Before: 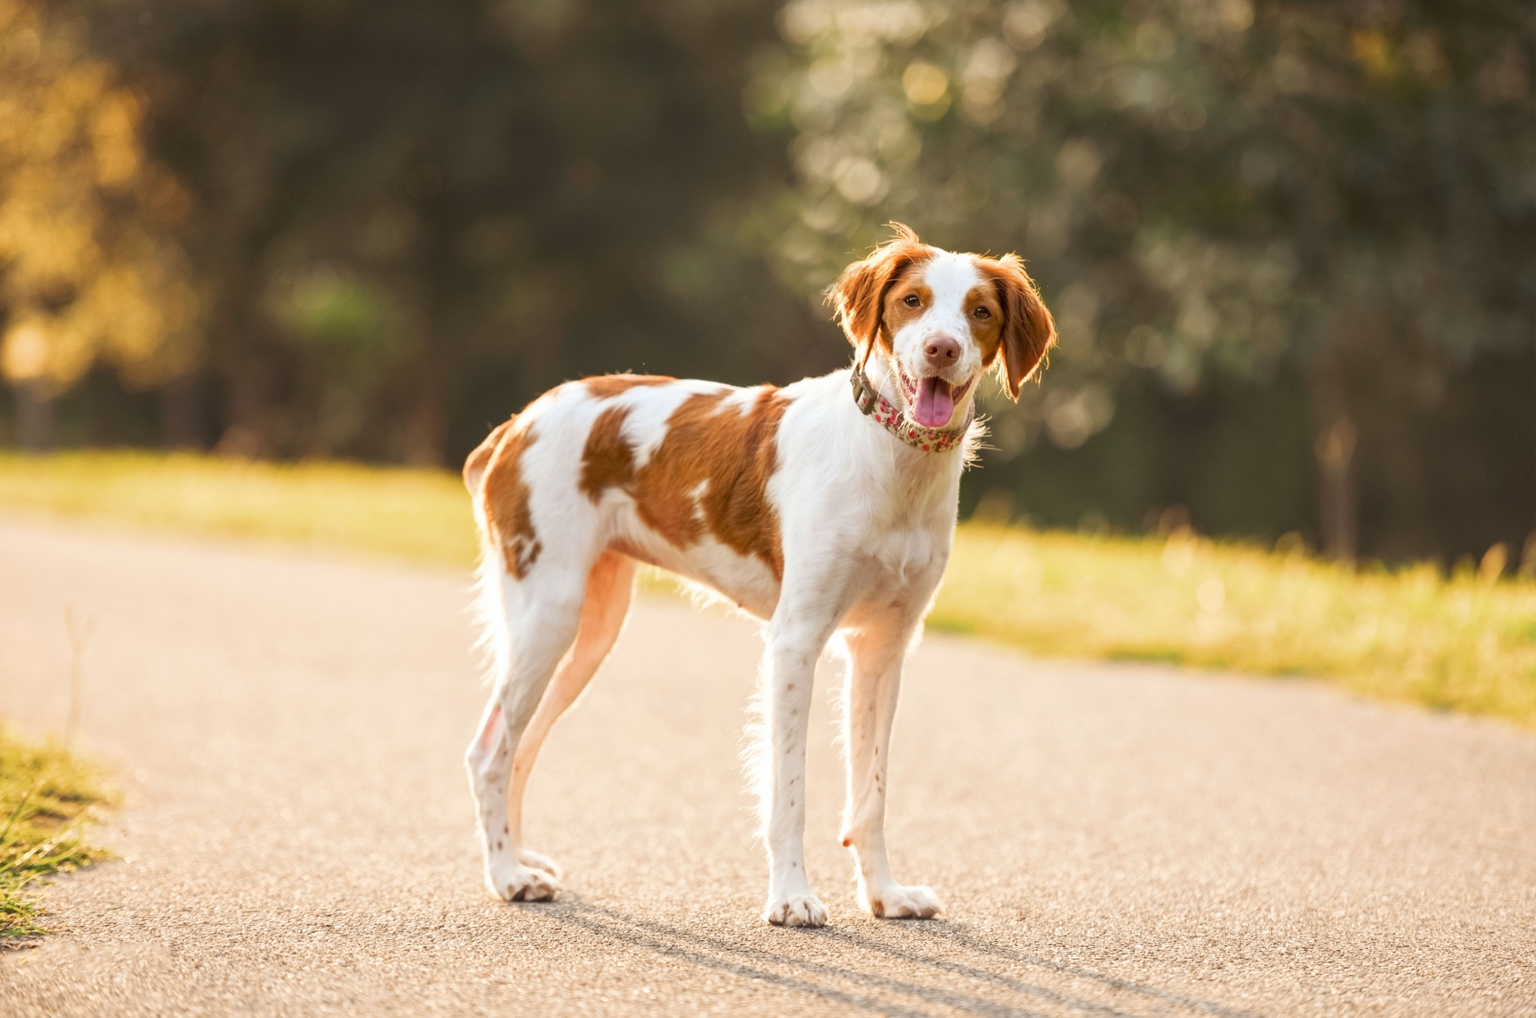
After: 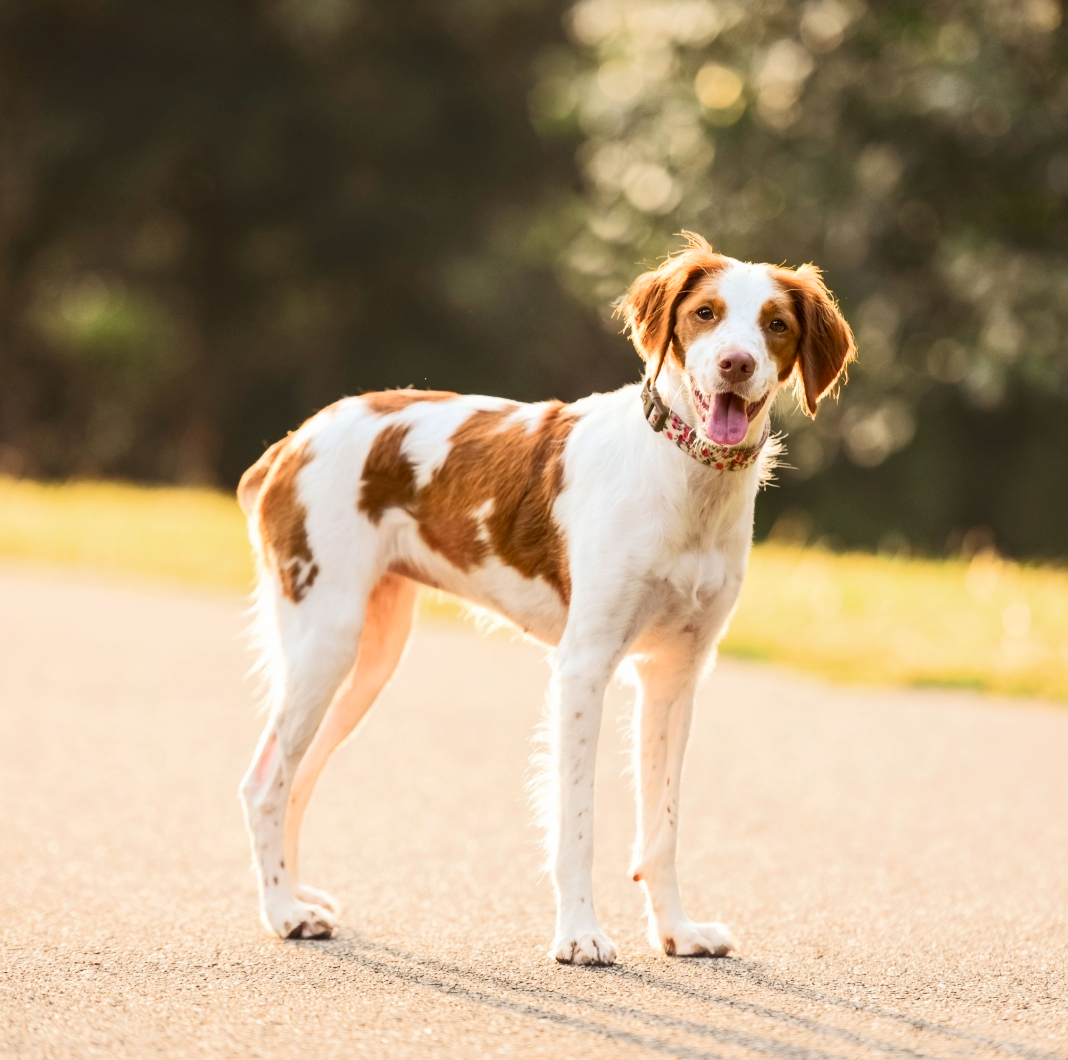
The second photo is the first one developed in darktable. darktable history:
crop and rotate: left 15.334%, right 17.874%
tone curve: curves: ch0 [(0, 0) (0.003, 0.023) (0.011, 0.024) (0.025, 0.026) (0.044, 0.035) (0.069, 0.05) (0.1, 0.071) (0.136, 0.098) (0.177, 0.135) (0.224, 0.172) (0.277, 0.227) (0.335, 0.296) (0.399, 0.372) (0.468, 0.462) (0.543, 0.58) (0.623, 0.697) (0.709, 0.789) (0.801, 0.86) (0.898, 0.918) (1, 1)], color space Lab, independent channels, preserve colors none
